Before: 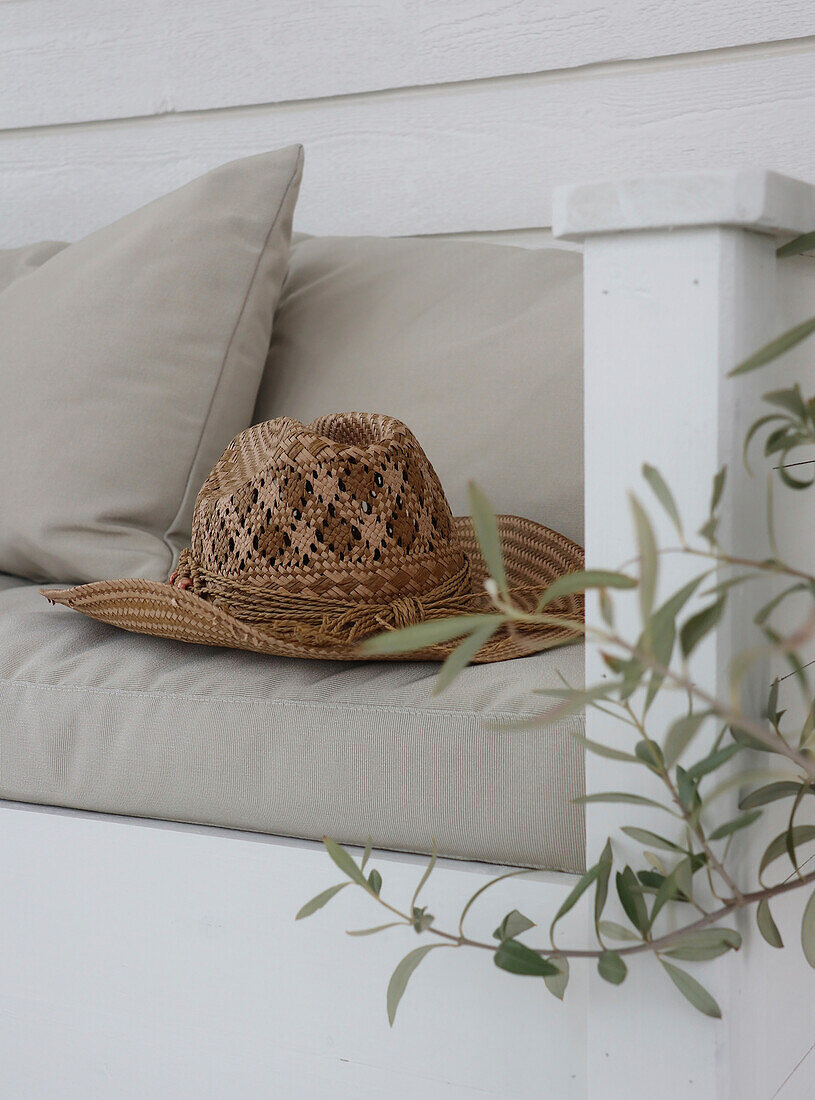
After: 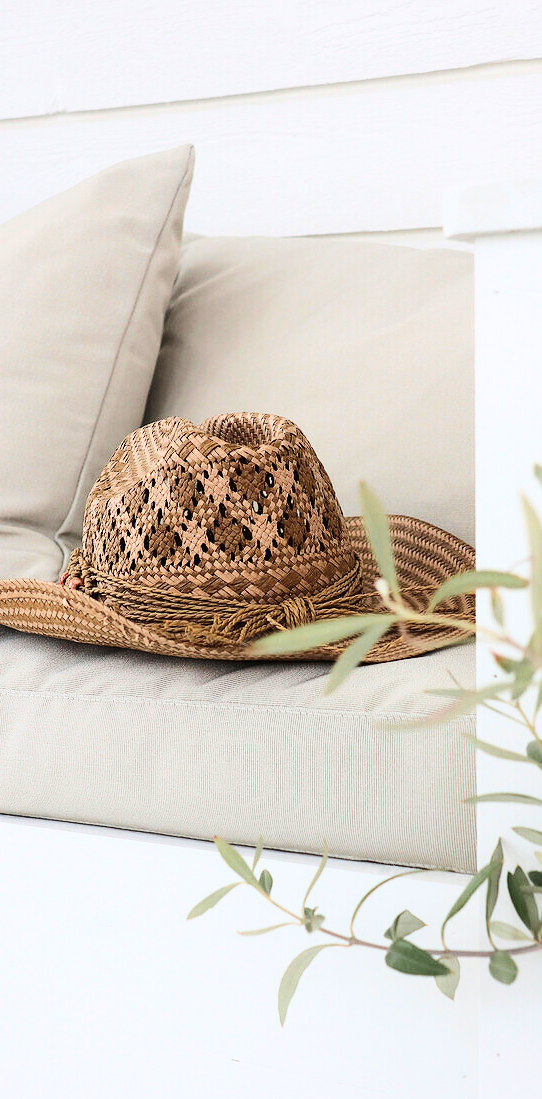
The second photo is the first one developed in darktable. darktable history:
base curve: curves: ch0 [(0, 0.003) (0.001, 0.002) (0.006, 0.004) (0.02, 0.022) (0.048, 0.086) (0.094, 0.234) (0.162, 0.431) (0.258, 0.629) (0.385, 0.8) (0.548, 0.918) (0.751, 0.988) (1, 1)]
crop and rotate: left 13.462%, right 19.957%
